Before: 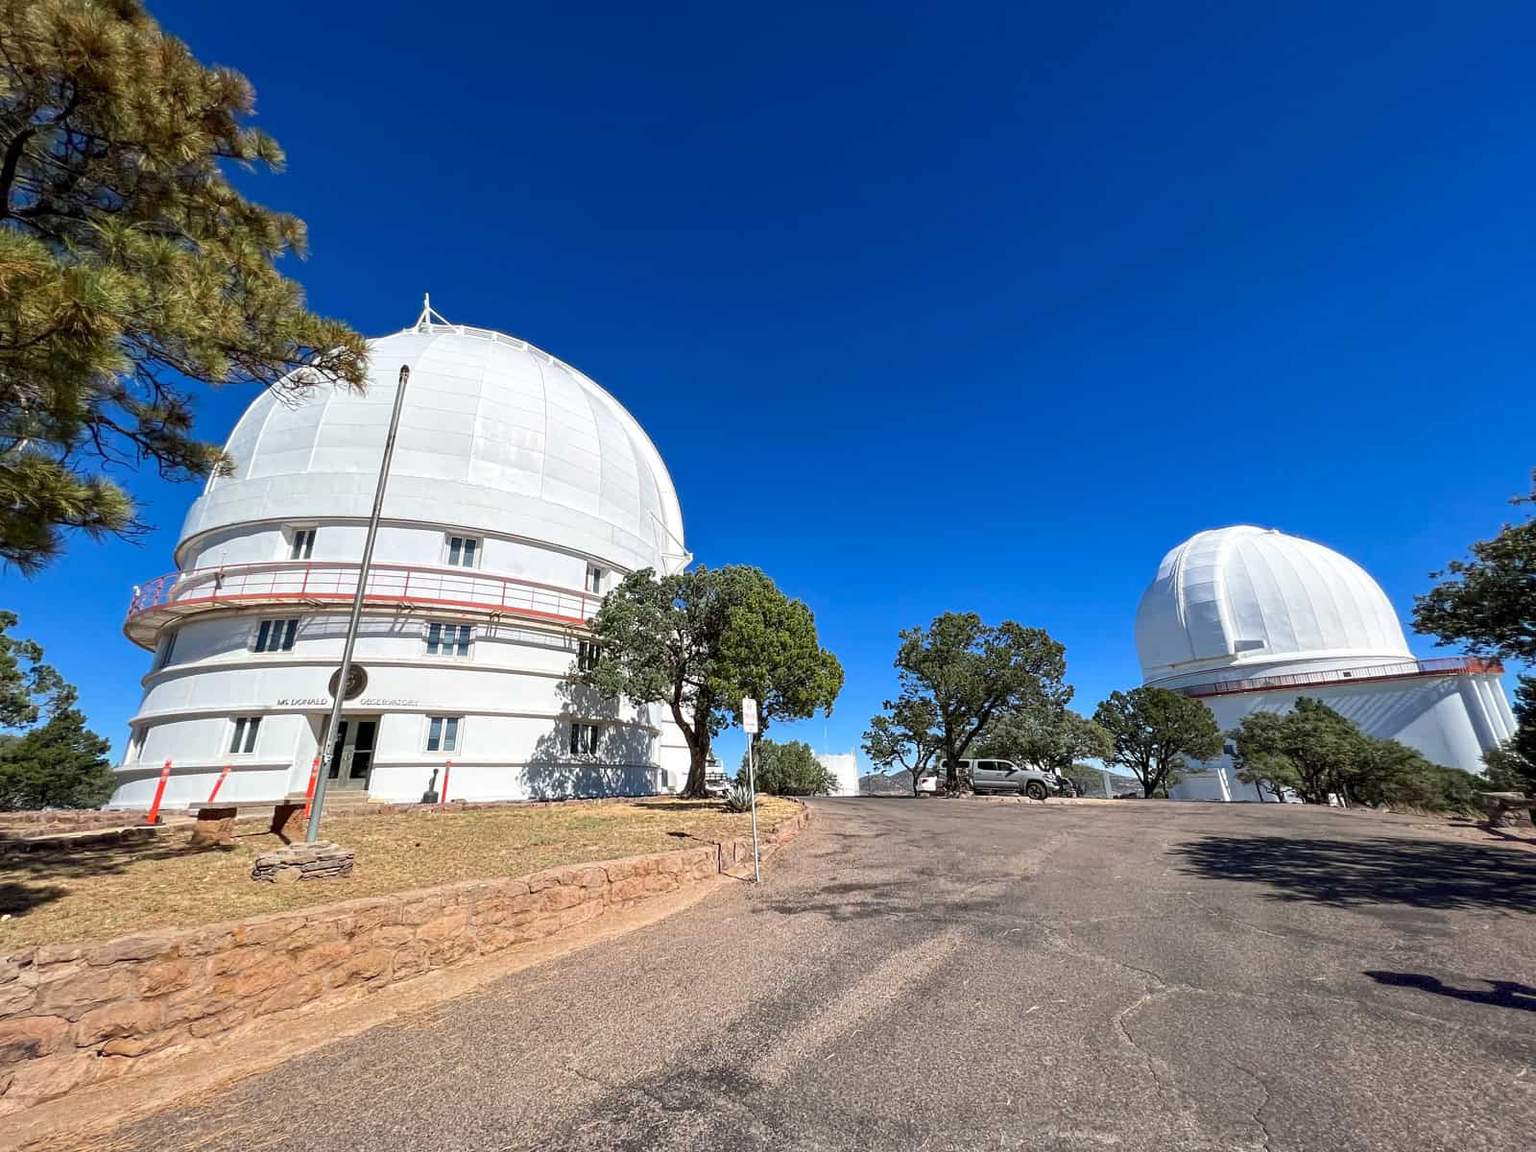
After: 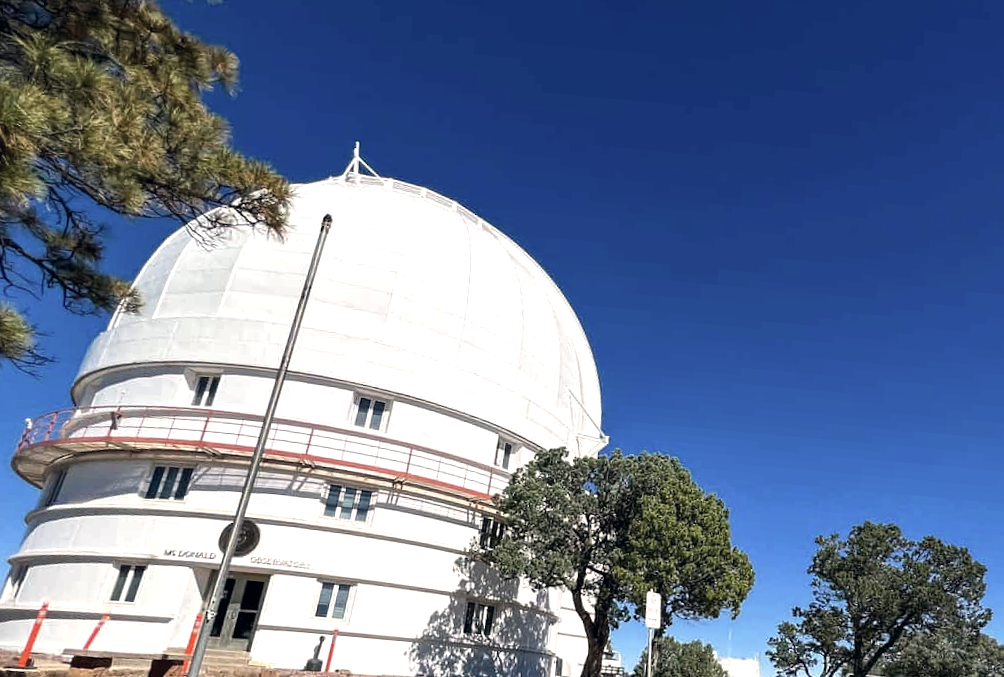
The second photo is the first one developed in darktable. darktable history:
color balance rgb: global offset › hue 169.82°, perceptual saturation grading › global saturation 0.152%, global vibrance 9.222%, contrast 14.54%, saturation formula JzAzBz (2021)
color correction: highlights a* 2.88, highlights b* 5, shadows a* -1.56, shadows b* -4.91, saturation 0.773
crop and rotate: angle -5.13°, left 2.267%, top 6.686%, right 27.68%, bottom 30.37%
exposure: compensate highlight preservation false
